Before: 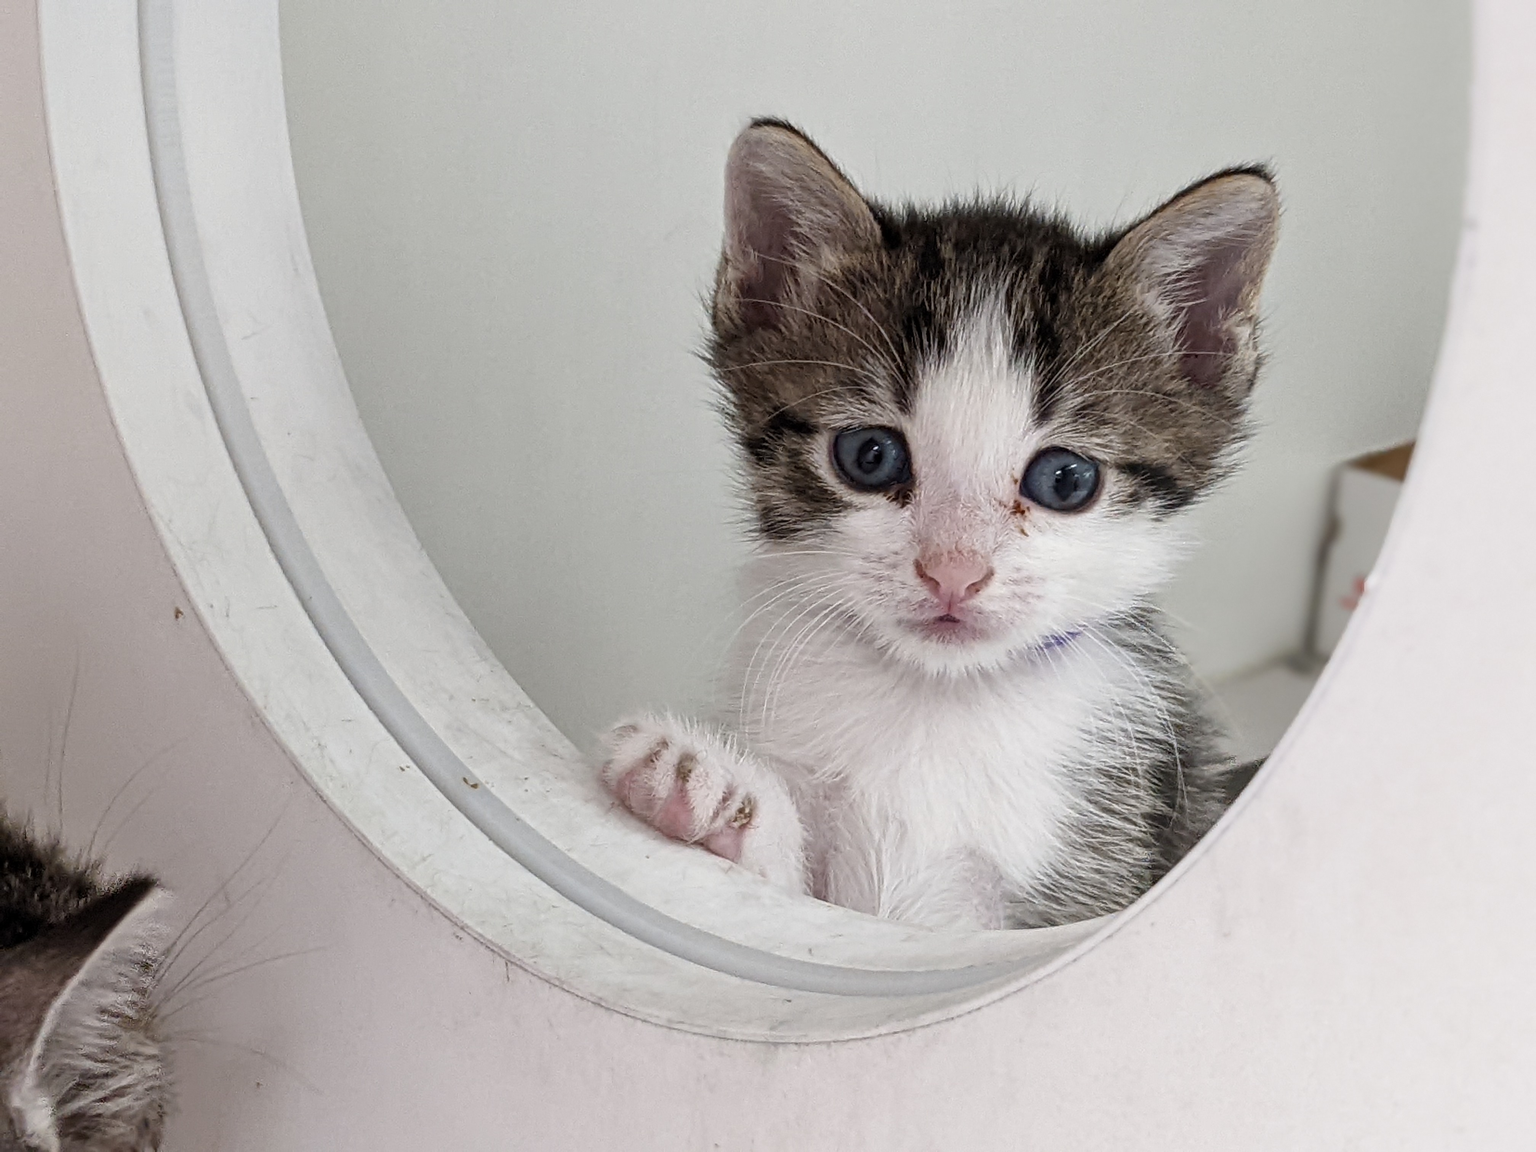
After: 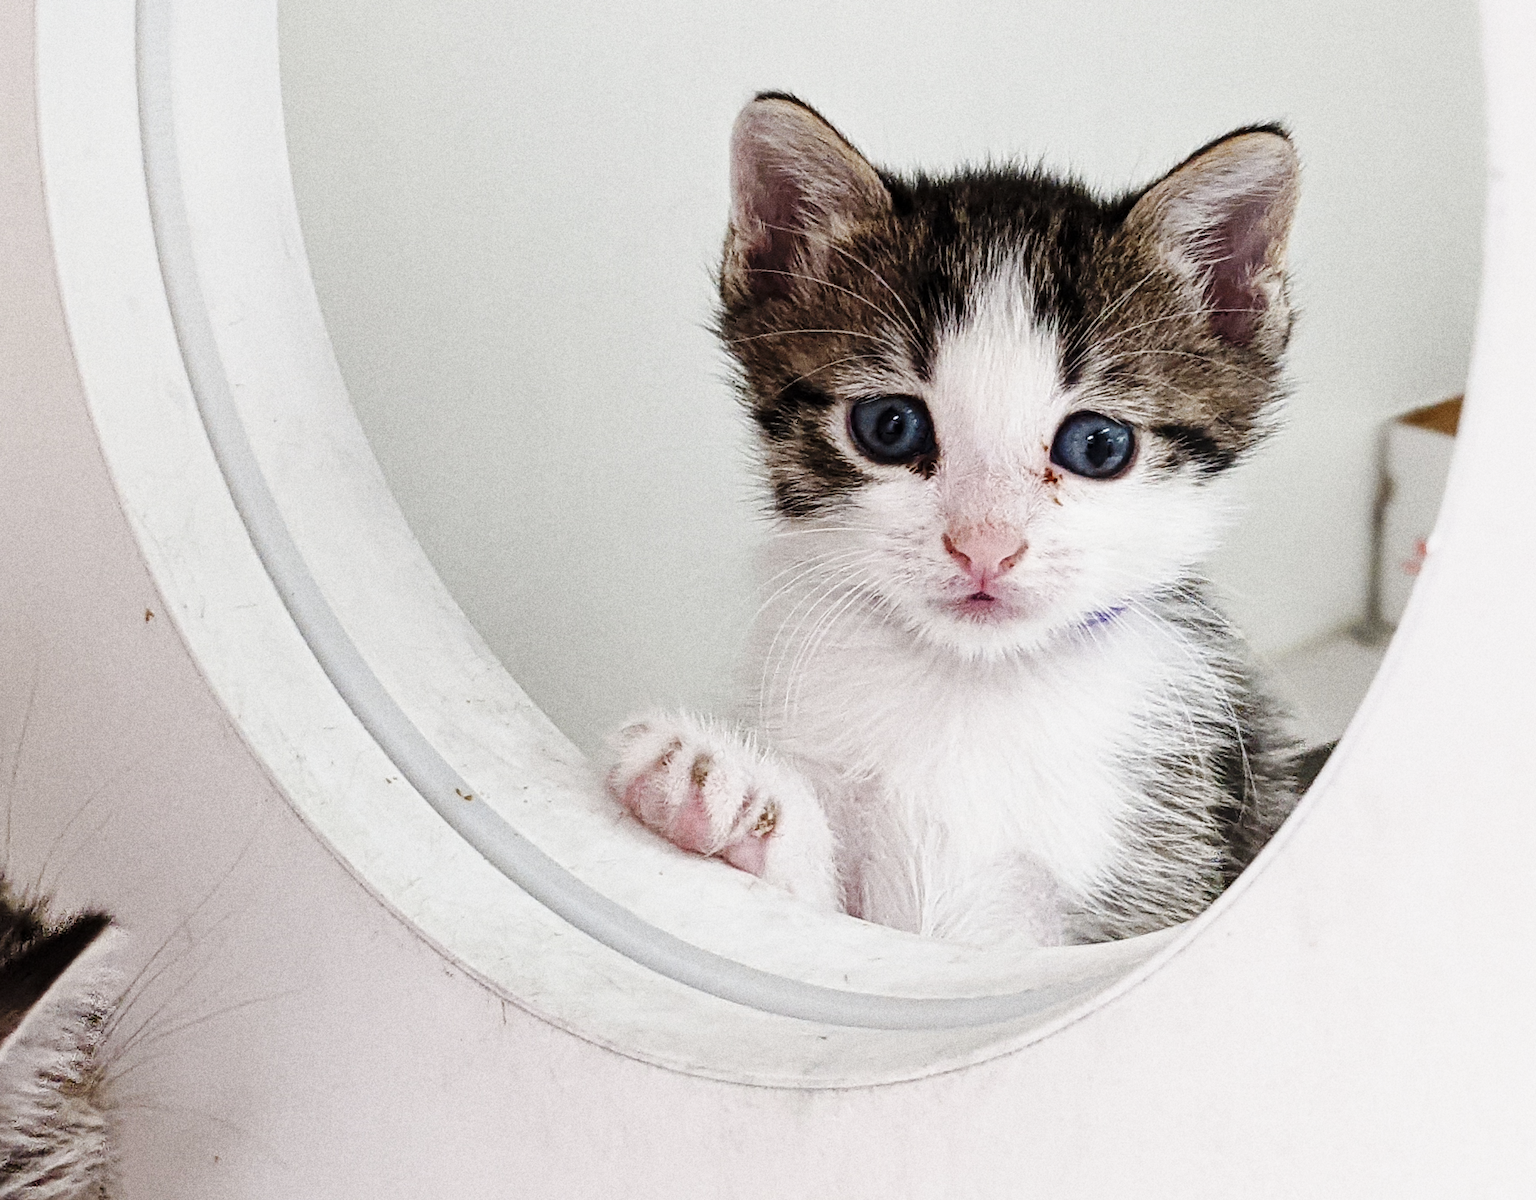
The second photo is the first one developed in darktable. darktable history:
grain: coarseness 11.82 ISO, strength 36.67%, mid-tones bias 74.17%
base curve: curves: ch0 [(0, 0) (0.036, 0.025) (0.121, 0.166) (0.206, 0.329) (0.605, 0.79) (1, 1)], preserve colors none
rotate and perspective: rotation -1.68°, lens shift (vertical) -0.146, crop left 0.049, crop right 0.912, crop top 0.032, crop bottom 0.96
